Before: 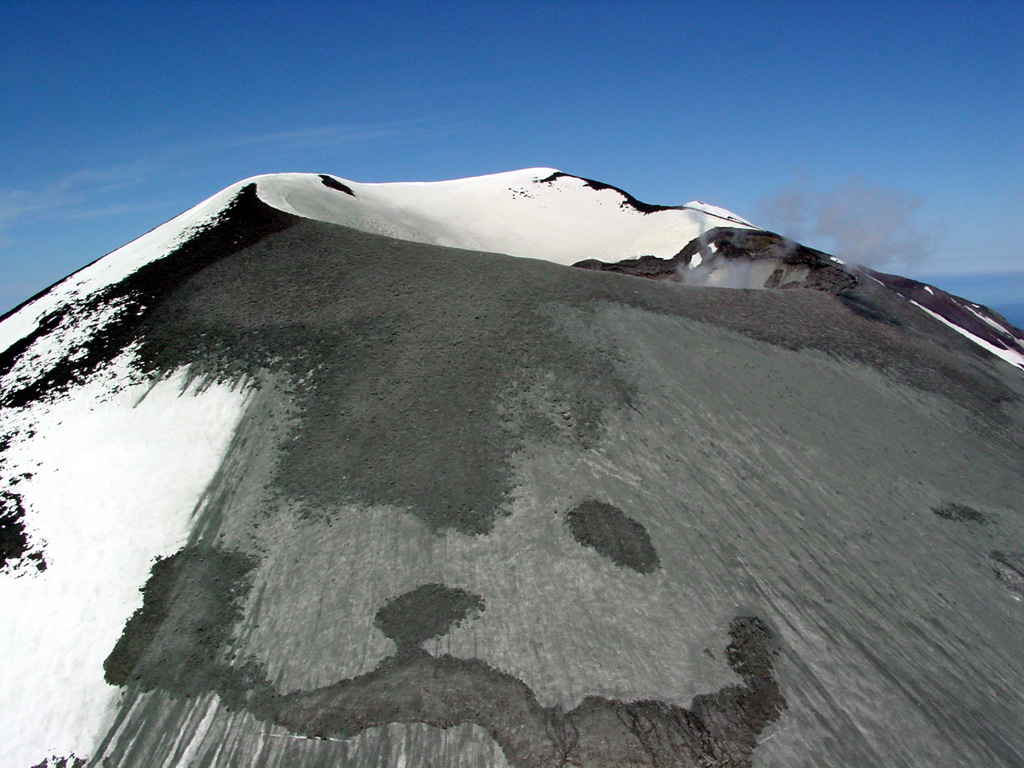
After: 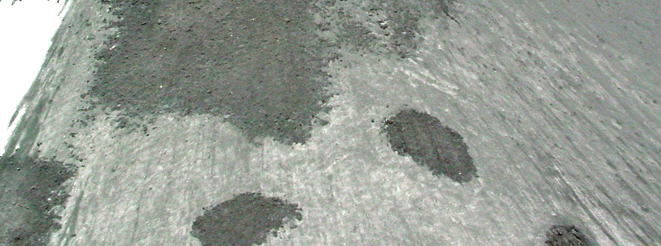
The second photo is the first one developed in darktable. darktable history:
crop: left 17.967%, top 50.965%, right 17.429%, bottom 16.879%
levels: levels [0, 0.476, 0.951]
exposure: black level correction 0, exposure 1 EV, compensate exposure bias true, compensate highlight preservation false
color correction: highlights b* 0.024, saturation 1.11
